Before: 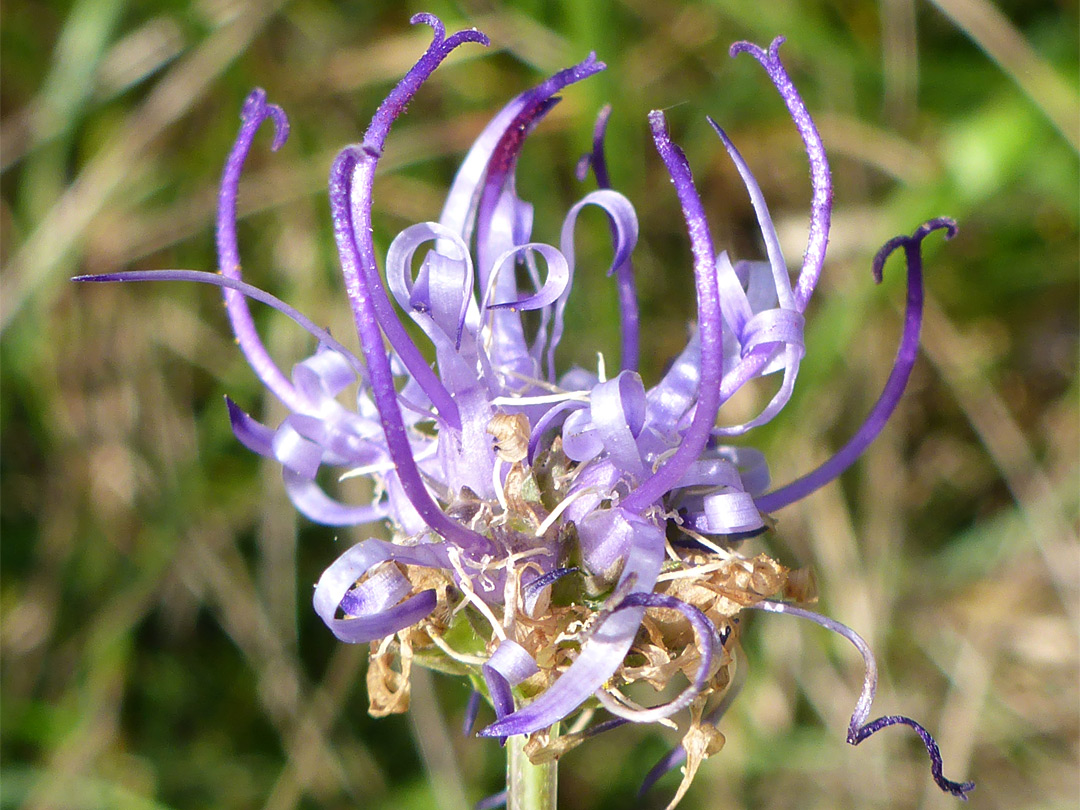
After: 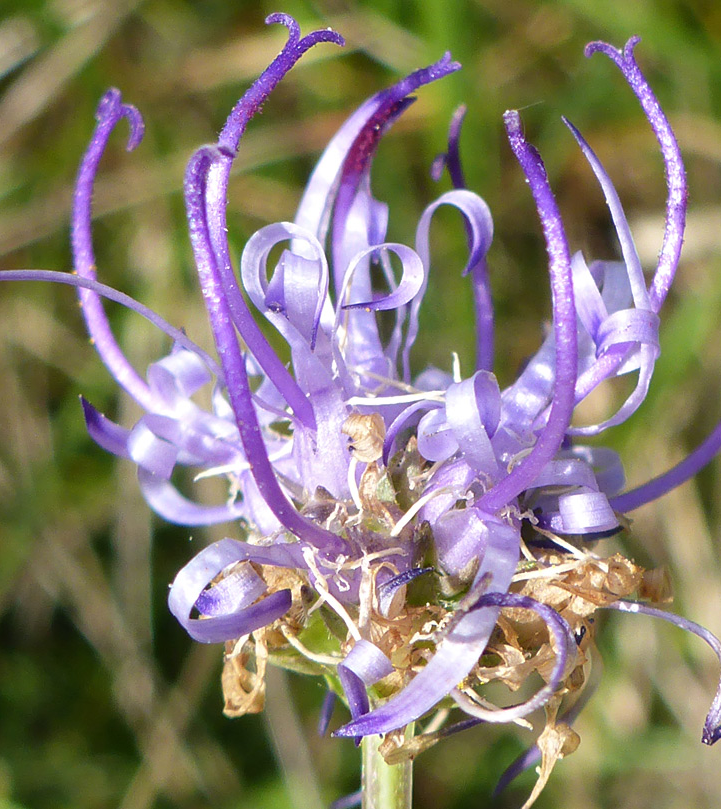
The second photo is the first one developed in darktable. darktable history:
crop and rotate: left 13.497%, right 19.675%
